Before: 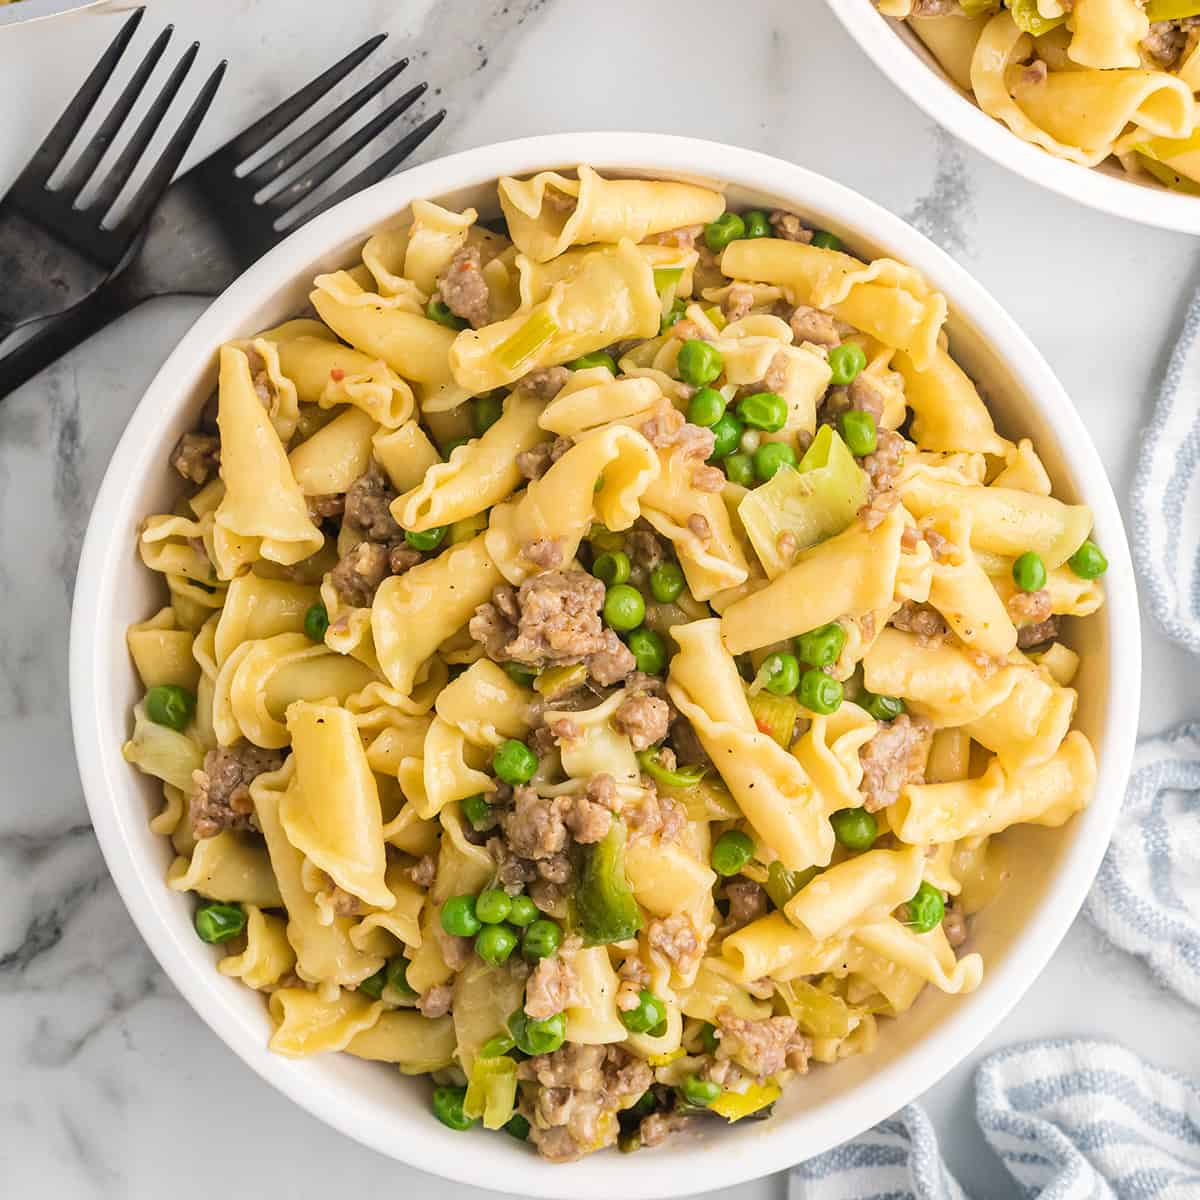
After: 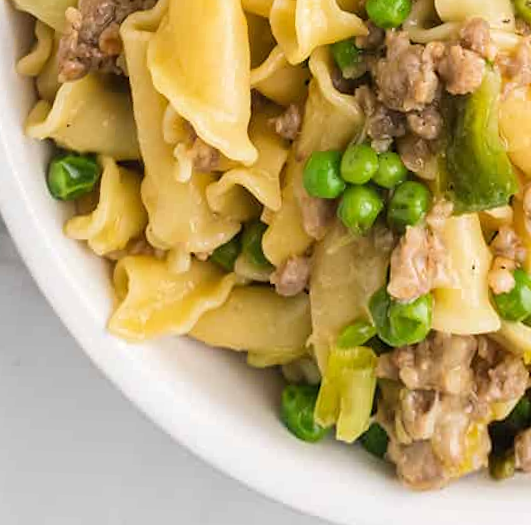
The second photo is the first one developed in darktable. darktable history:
crop and rotate: top 54.778%, right 46.61%, bottom 0.159%
rotate and perspective: rotation 0.72°, lens shift (vertical) -0.352, lens shift (horizontal) -0.051, crop left 0.152, crop right 0.859, crop top 0.019, crop bottom 0.964
